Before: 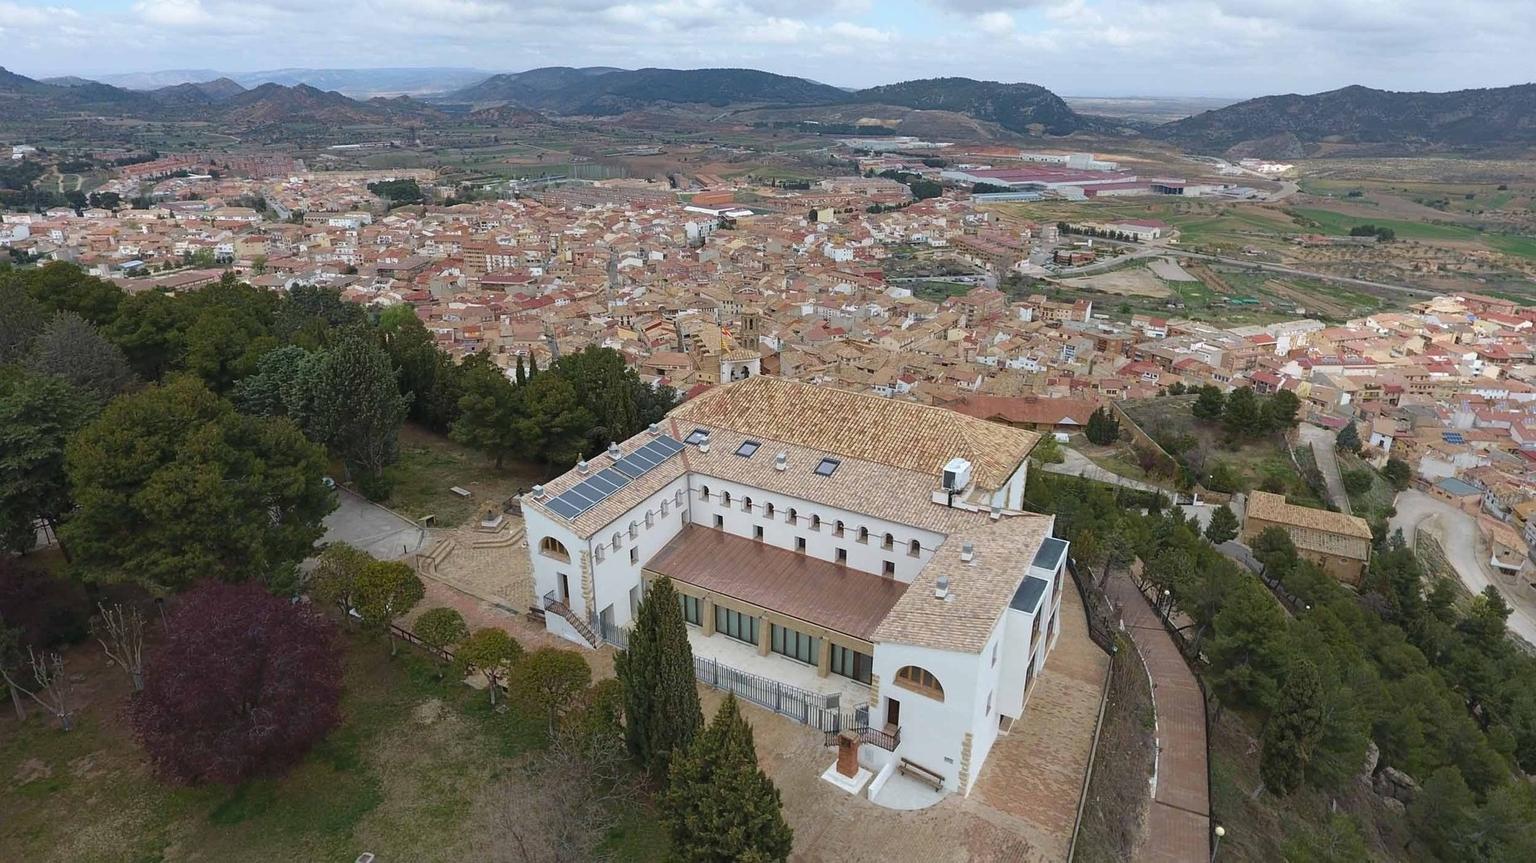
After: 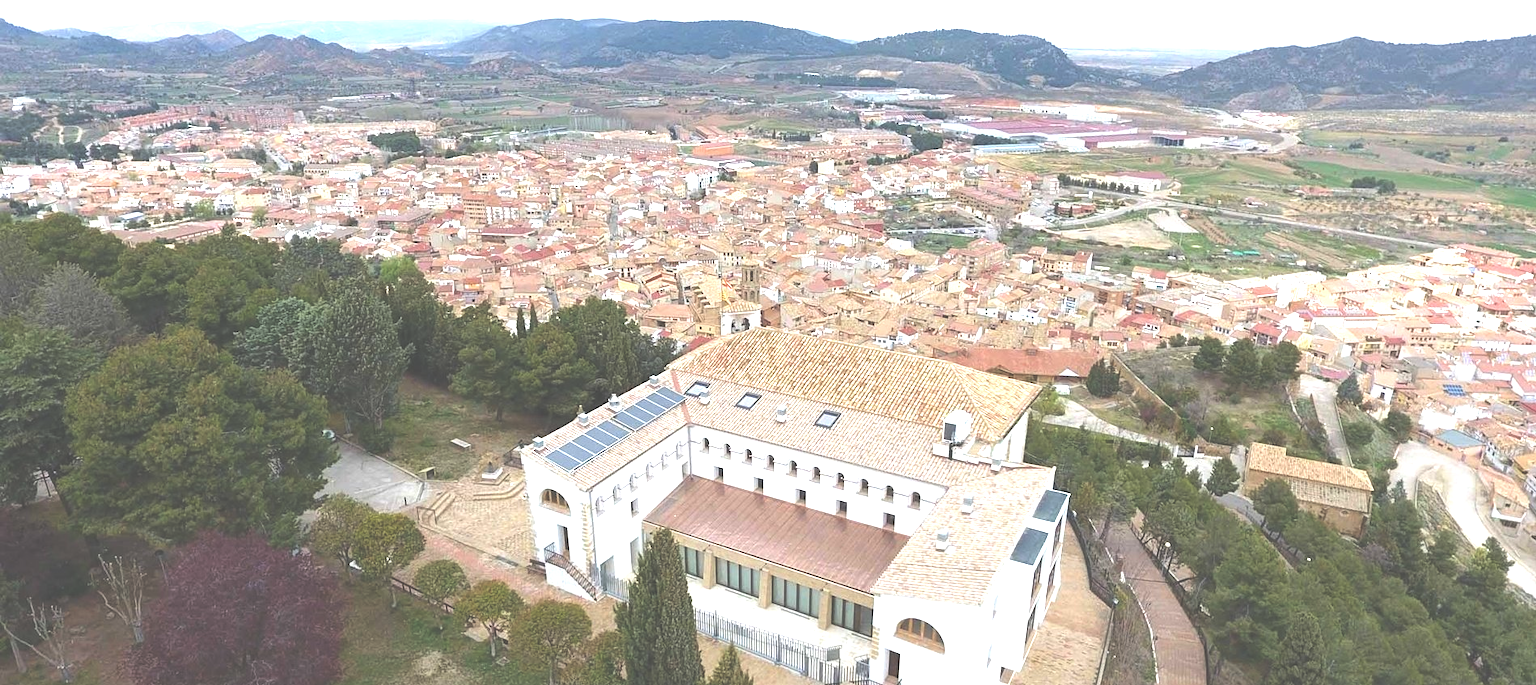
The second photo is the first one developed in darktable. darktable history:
crop and rotate: top 5.667%, bottom 14.937%
exposure: black level correction -0.023, exposure 1.397 EV, compensate highlight preservation false
